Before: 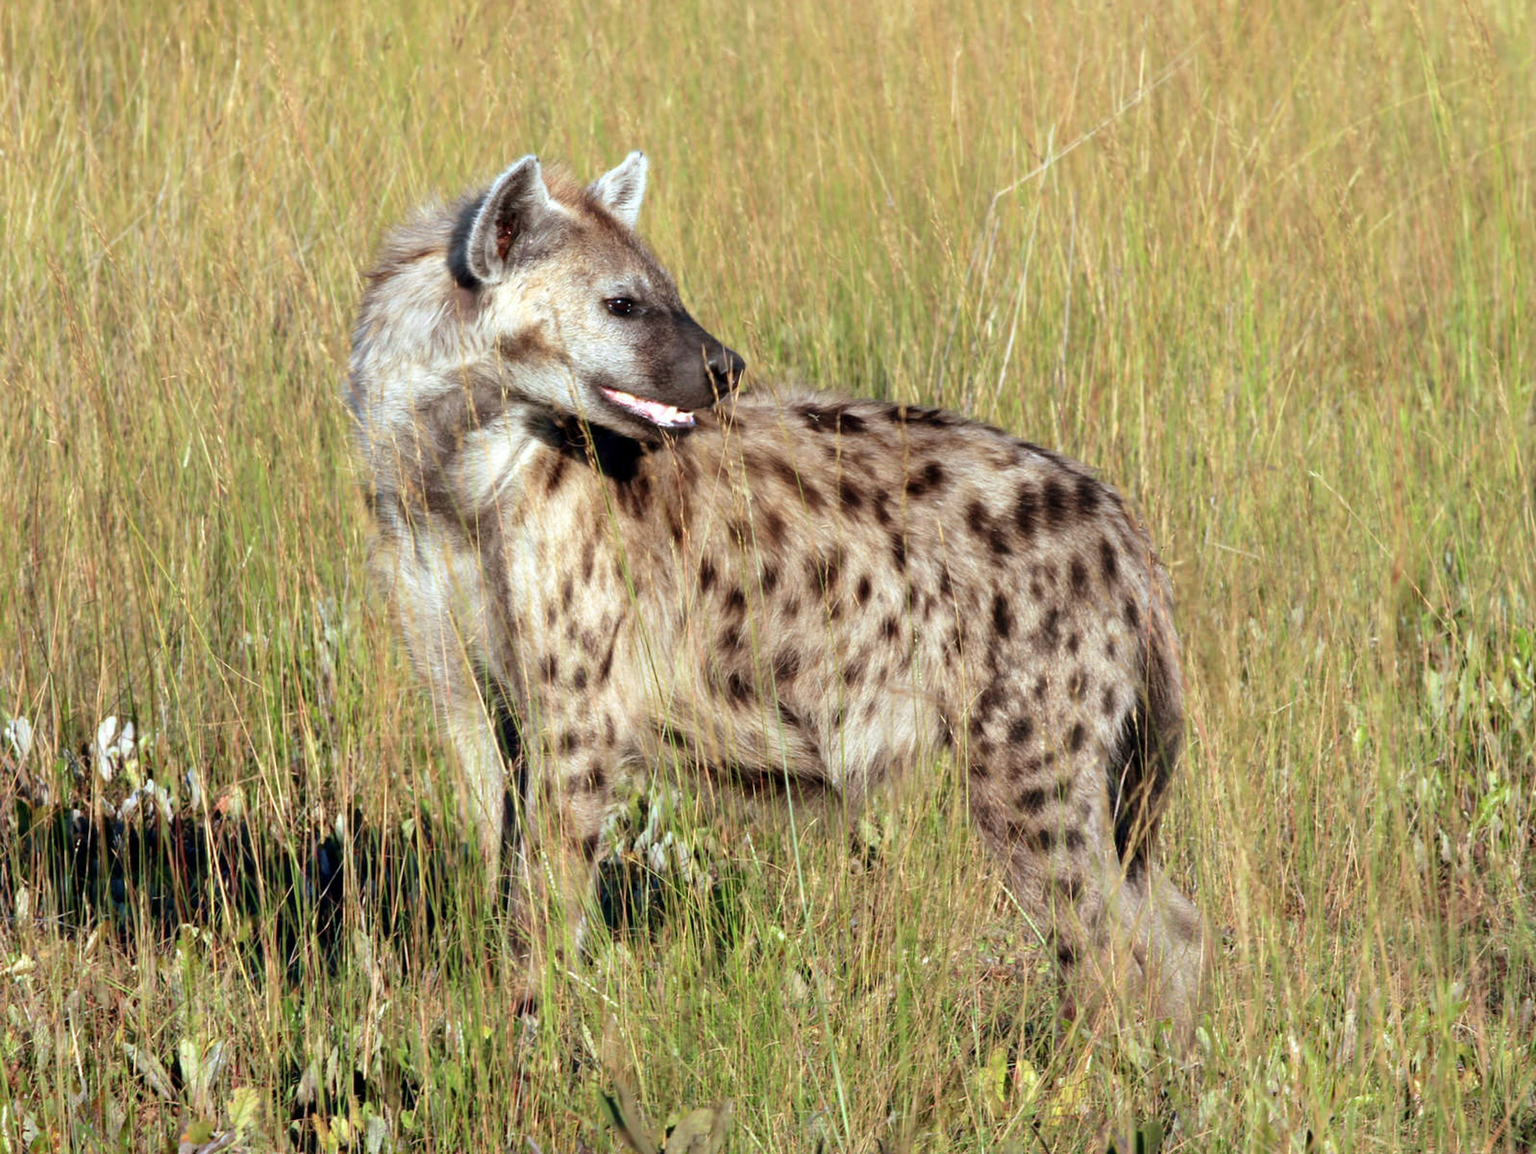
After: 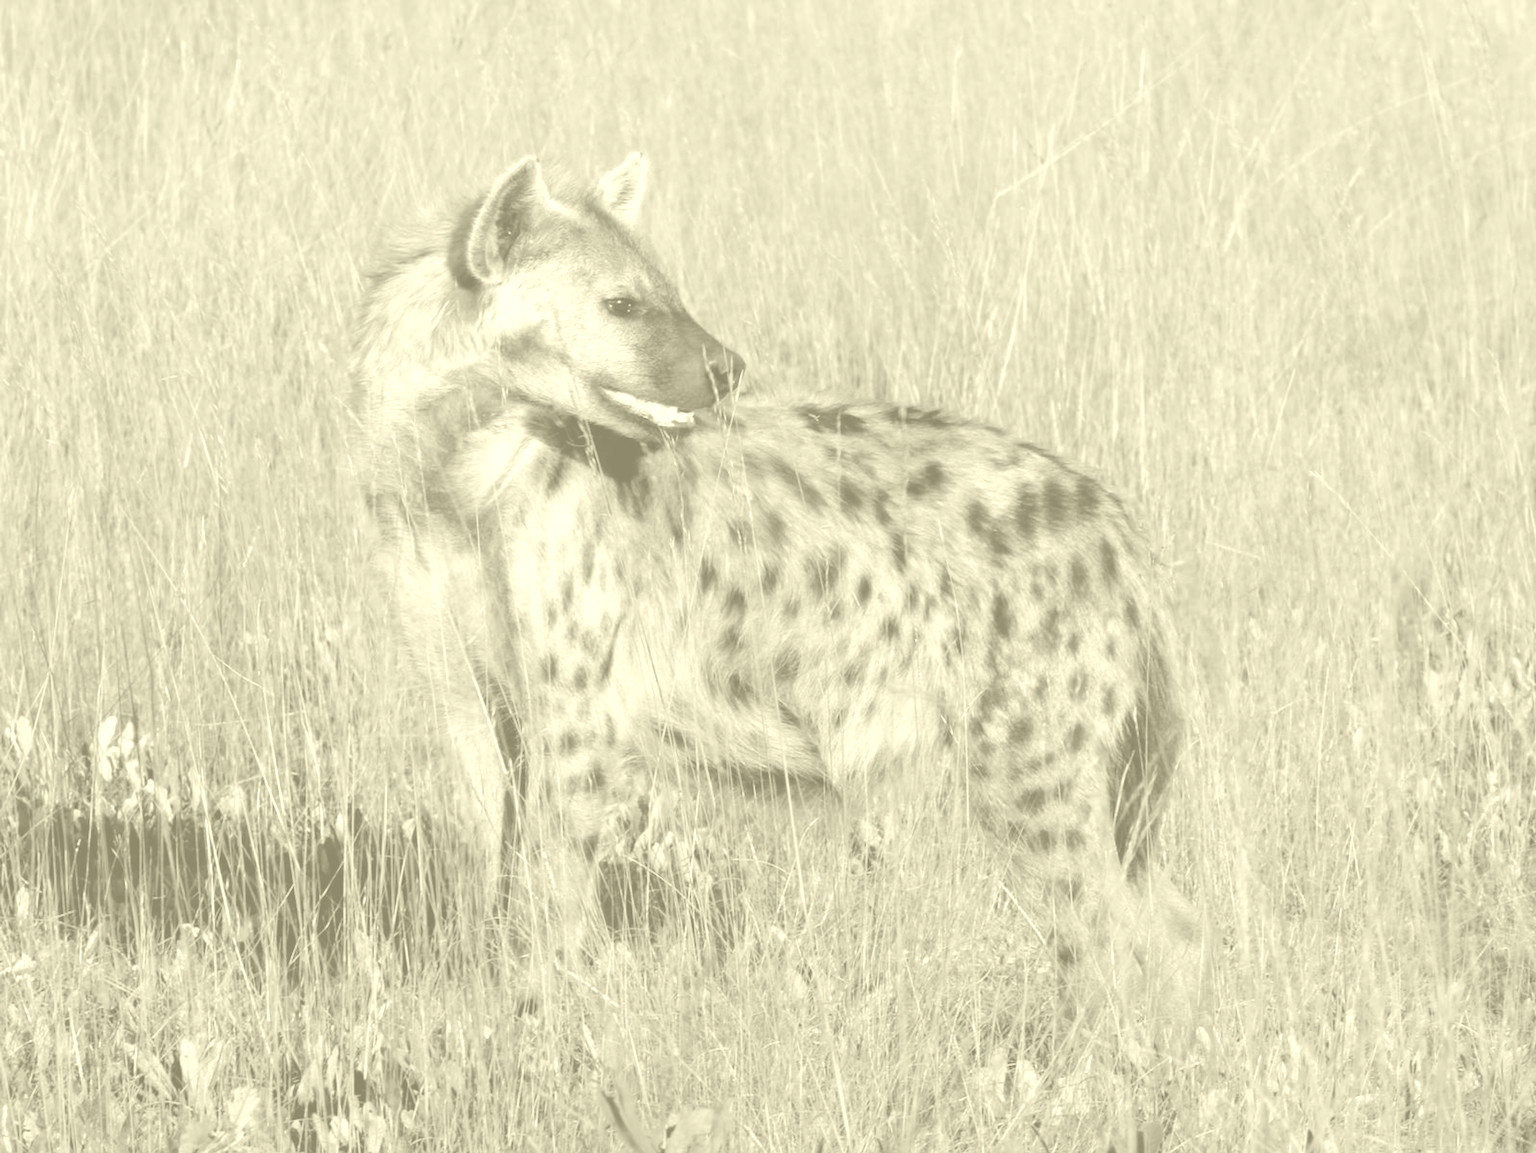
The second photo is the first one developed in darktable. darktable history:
contrast brightness saturation: saturation -0.05
colorize: hue 43.2°, saturation 40%, version 1
